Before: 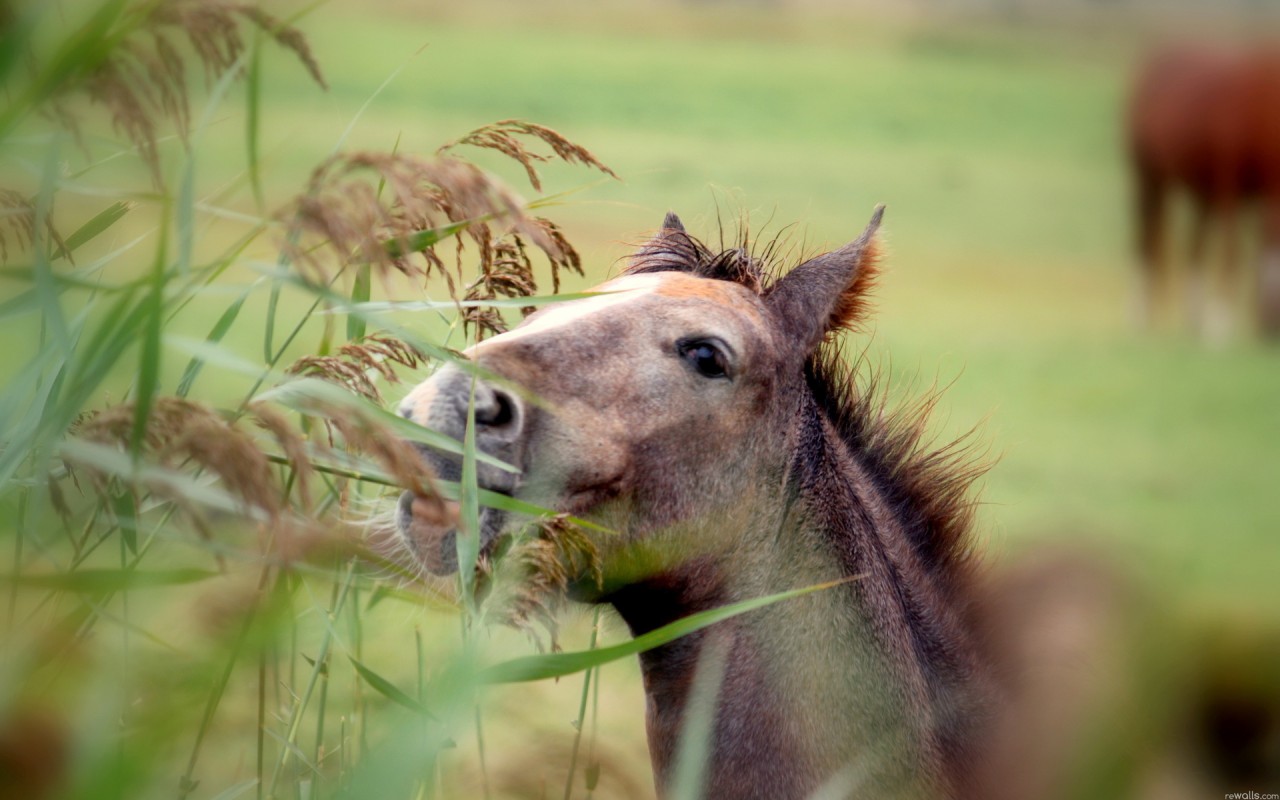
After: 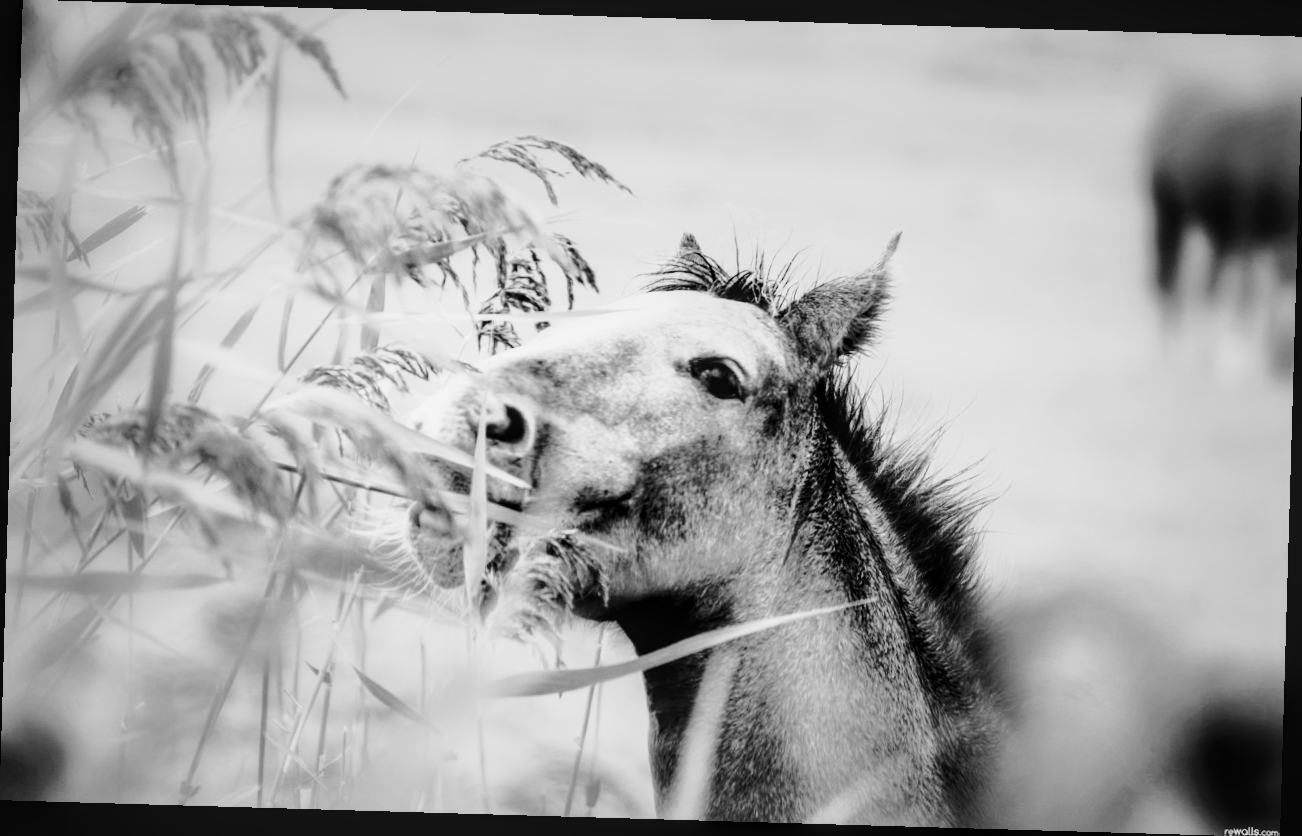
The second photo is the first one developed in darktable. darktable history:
tone curve: curves: ch0 [(0, 0) (0.058, 0.027) (0.214, 0.183) (0.295, 0.288) (0.48, 0.541) (0.658, 0.703) (0.741, 0.775) (0.844, 0.866) (0.986, 0.957)]; ch1 [(0, 0) (0.172, 0.123) (0.312, 0.296) (0.437, 0.429) (0.471, 0.469) (0.502, 0.5) (0.513, 0.515) (0.572, 0.603) (0.617, 0.653) (0.68, 0.724) (0.889, 0.924) (1, 1)]; ch2 [(0, 0) (0.411, 0.424) (0.489, 0.49) (0.502, 0.5) (0.512, 0.524) (0.549, 0.578) (0.604, 0.628) (0.709, 0.748) (1, 1)], preserve colors none
local contrast: on, module defaults
crop and rotate: angle -1.67°
contrast brightness saturation: contrast 0.154, brightness -0.01, saturation 0.1
color balance rgb: highlights gain › chroma 4.076%, highlights gain › hue 202.8°, perceptual saturation grading › global saturation 19.765%
base curve: curves: ch0 [(0, 0) (0.028, 0.03) (0.121, 0.232) (0.46, 0.748) (0.859, 0.968) (1, 1)], preserve colors none
color zones: curves: ch1 [(0, -0.394) (0.143, -0.394) (0.286, -0.394) (0.429, -0.392) (0.571, -0.391) (0.714, -0.391) (0.857, -0.391) (1, -0.394)], mix 33.02%
